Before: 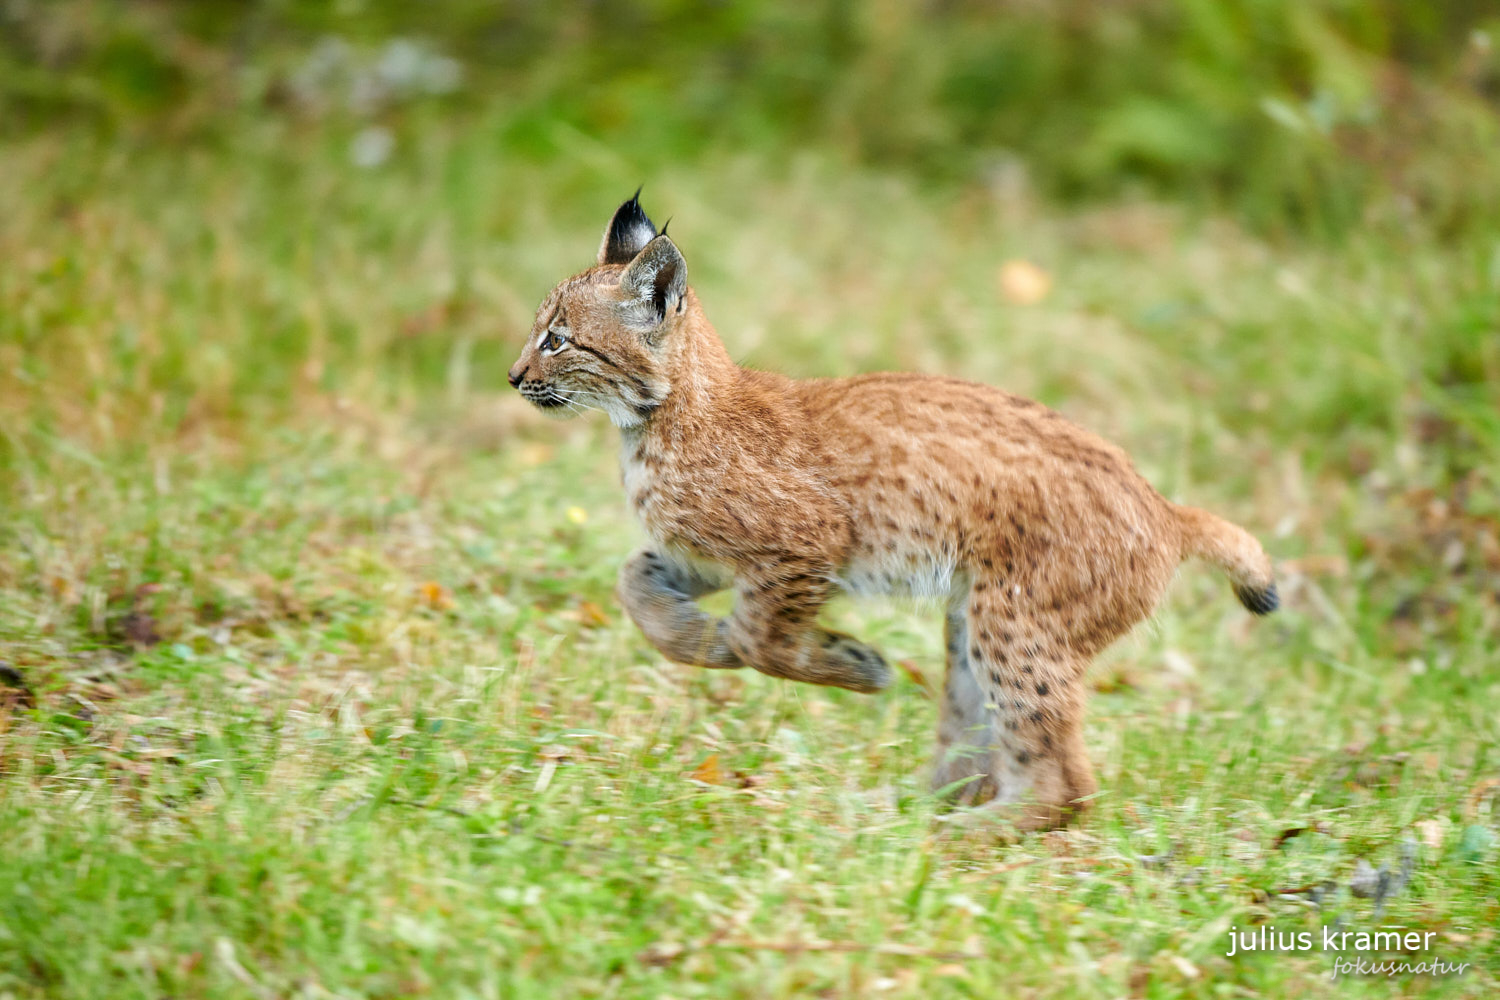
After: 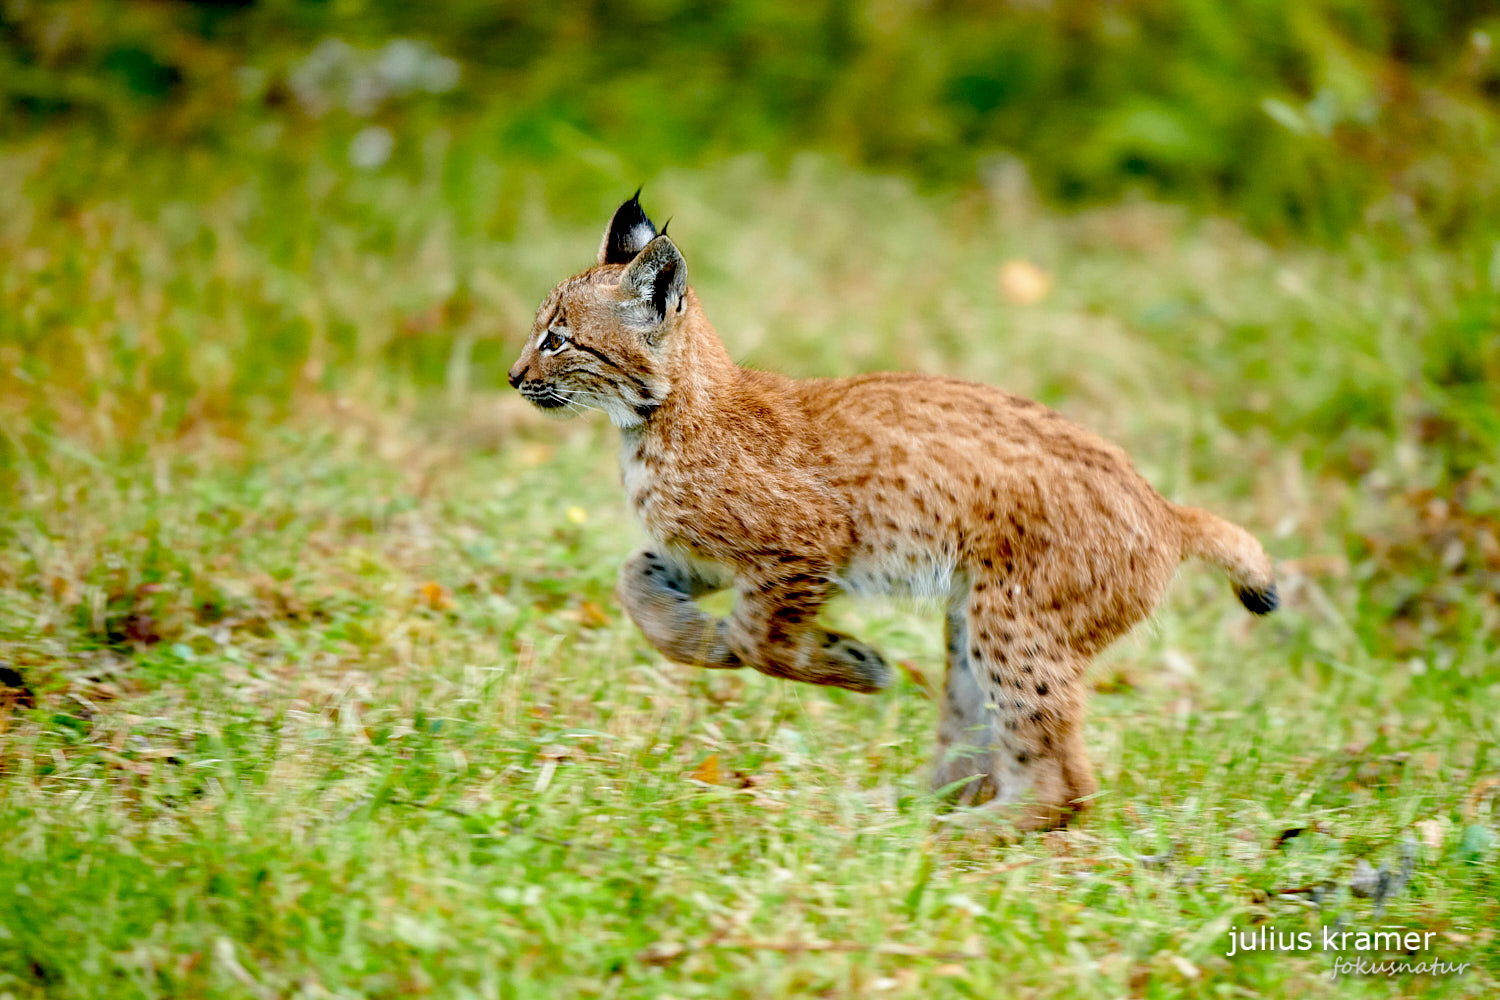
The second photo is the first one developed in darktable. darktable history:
exposure: black level correction 0.055, exposure -0.034 EV, compensate highlight preservation false
